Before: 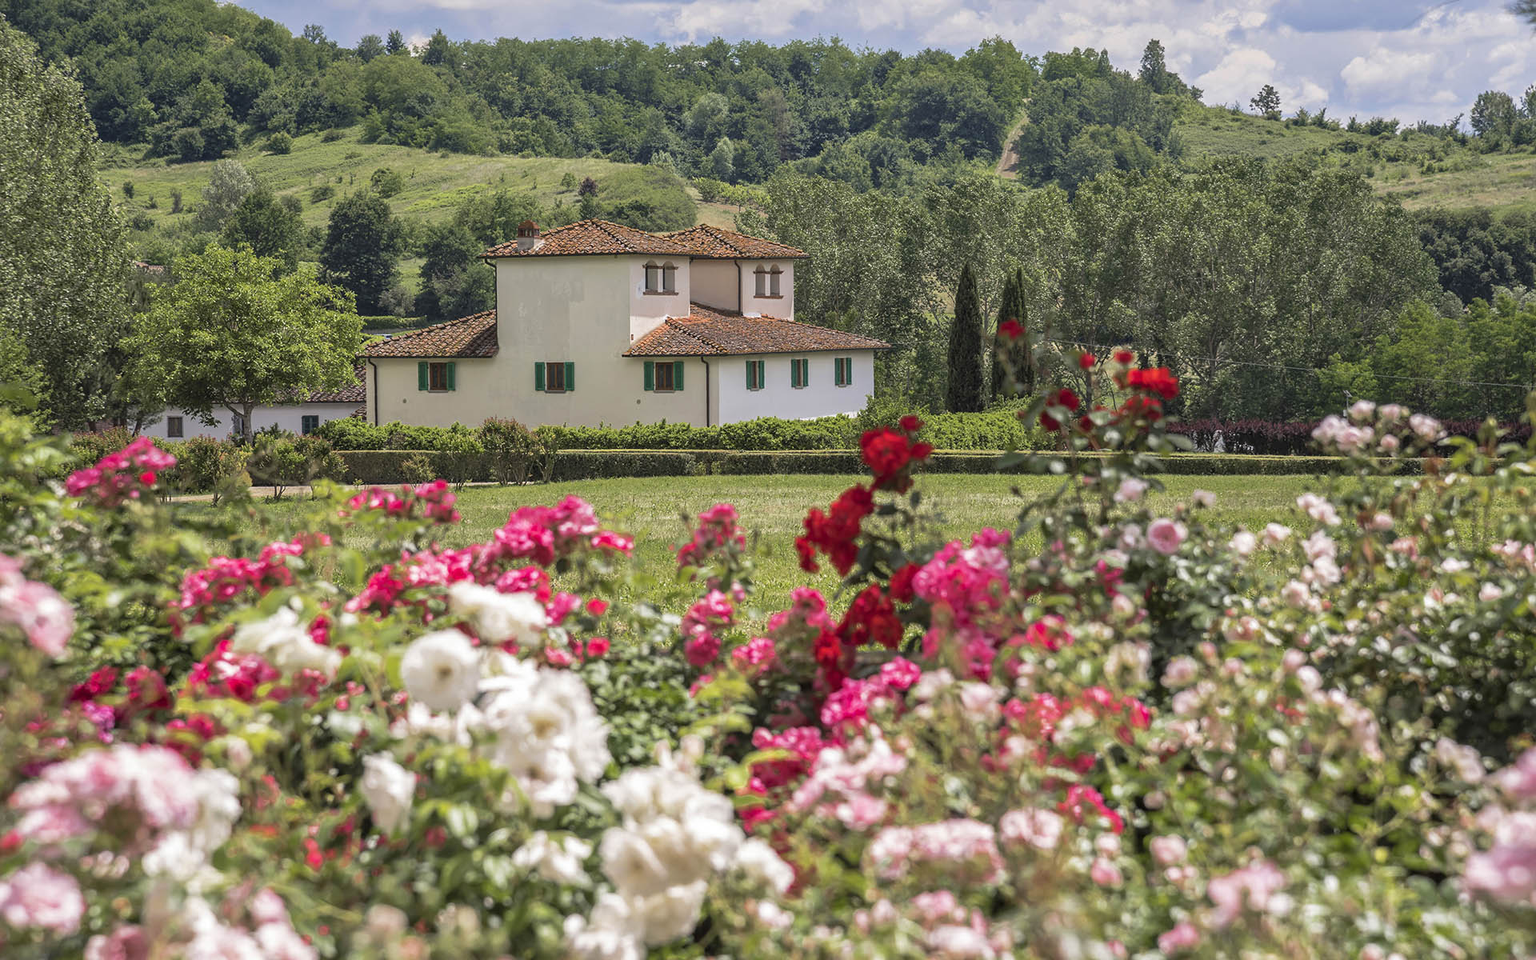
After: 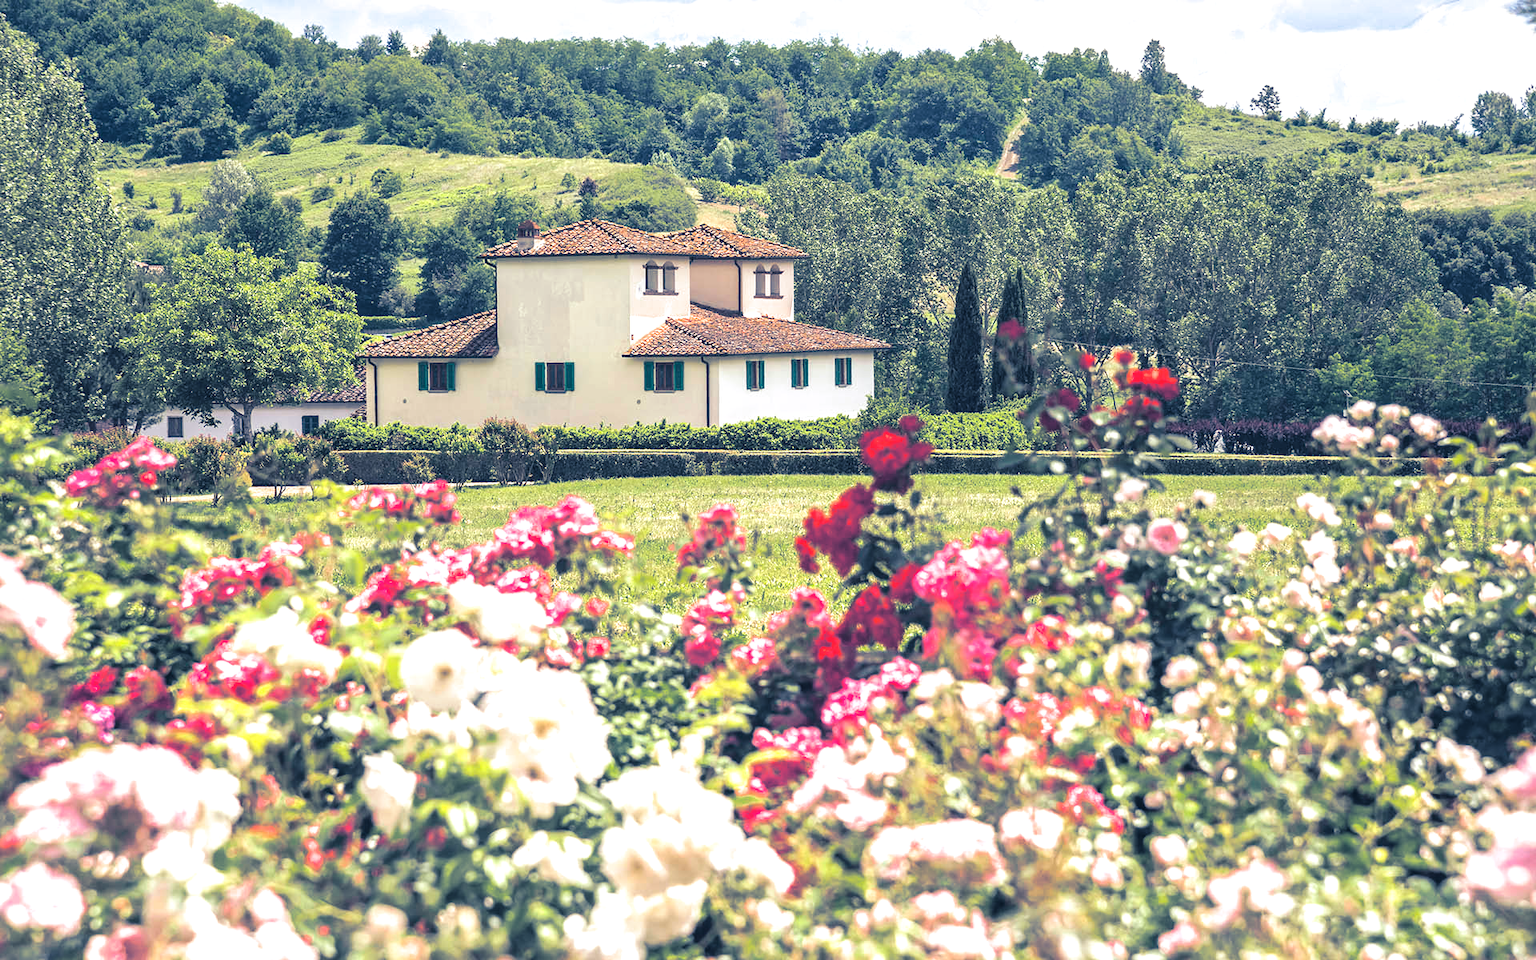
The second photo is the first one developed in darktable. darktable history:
exposure: black level correction -0.005, exposure 1 EV, compensate highlight preservation false
split-toning: shadows › hue 226.8°, shadows › saturation 0.84
white balance: emerald 1
